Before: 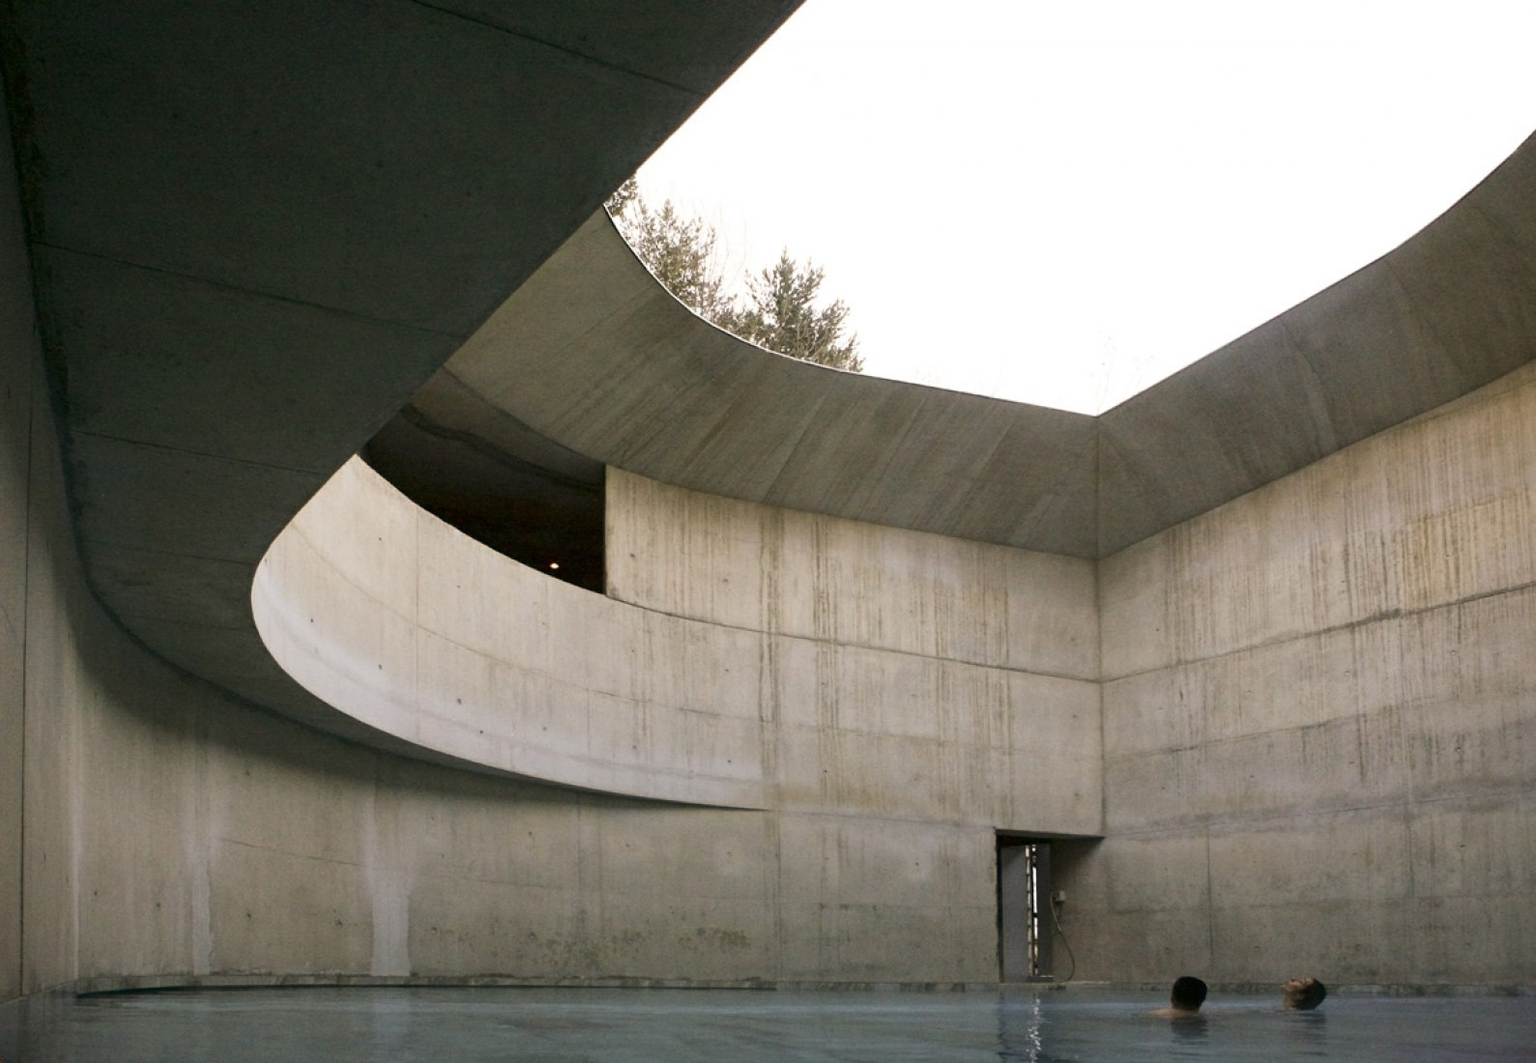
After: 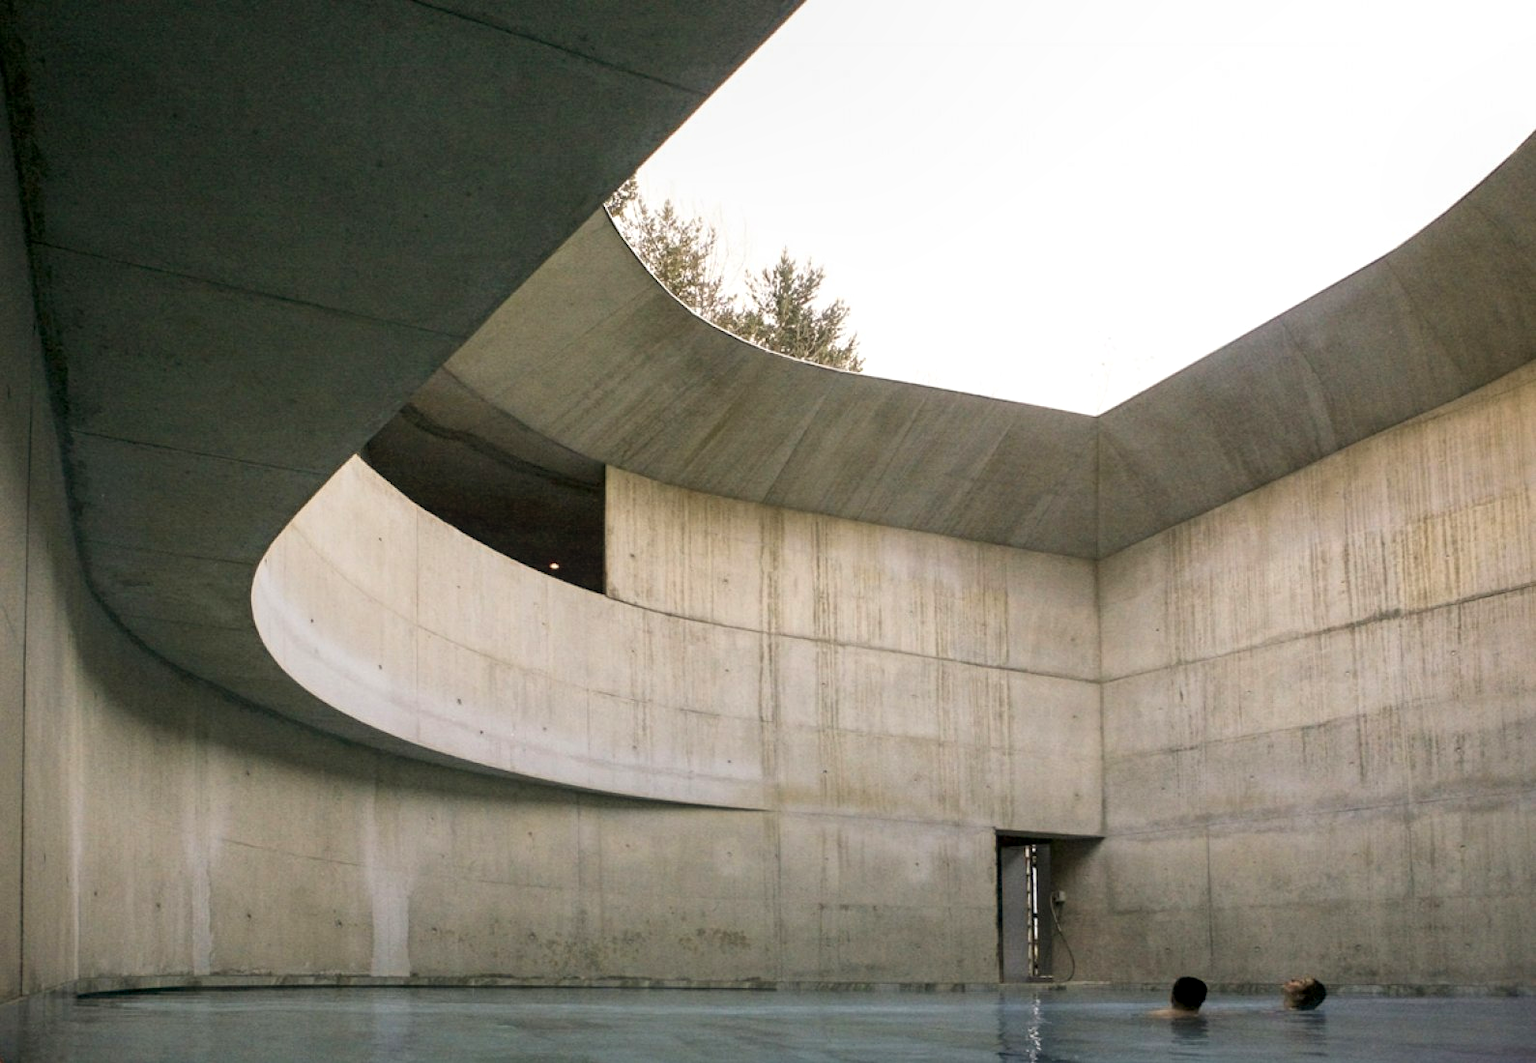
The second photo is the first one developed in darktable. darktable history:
local contrast: detail 130%
contrast brightness saturation: brightness 0.086, saturation 0.192
